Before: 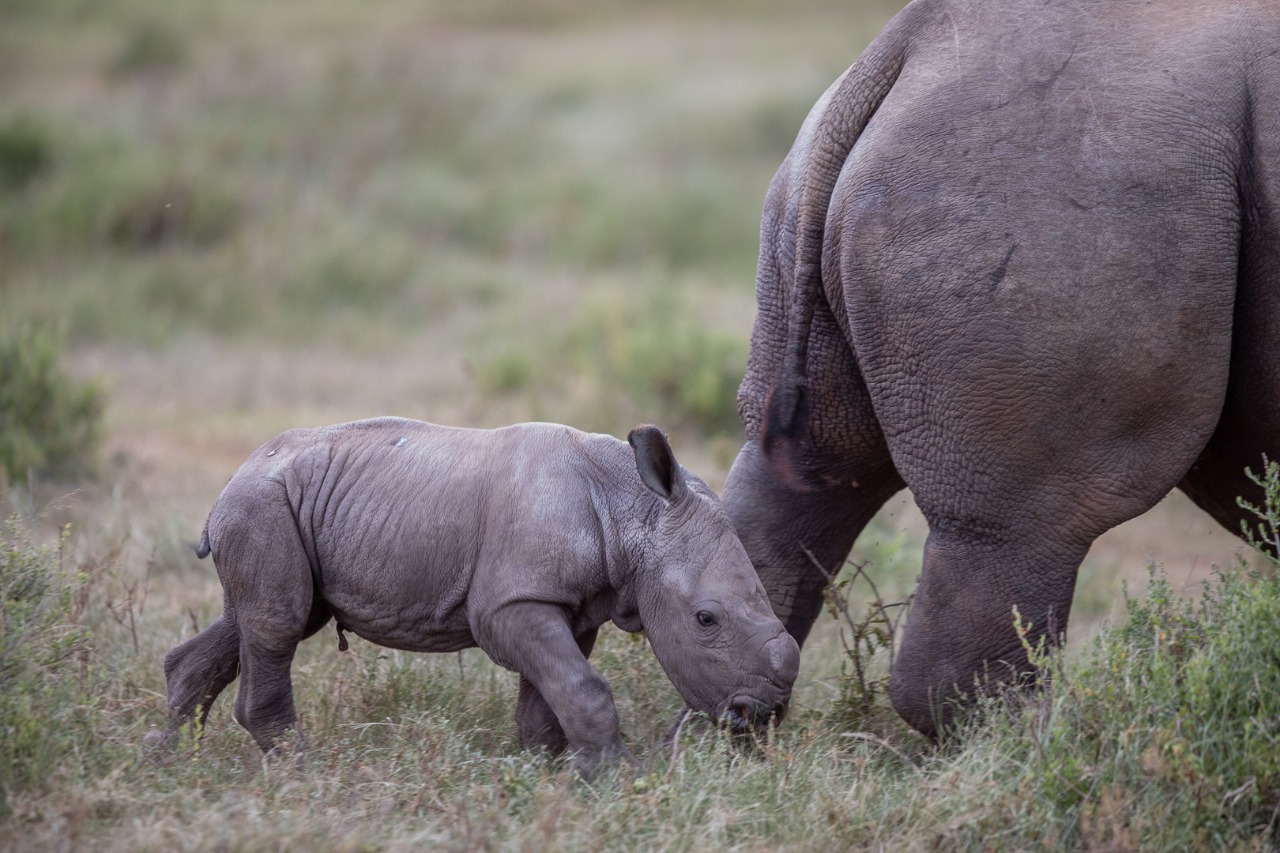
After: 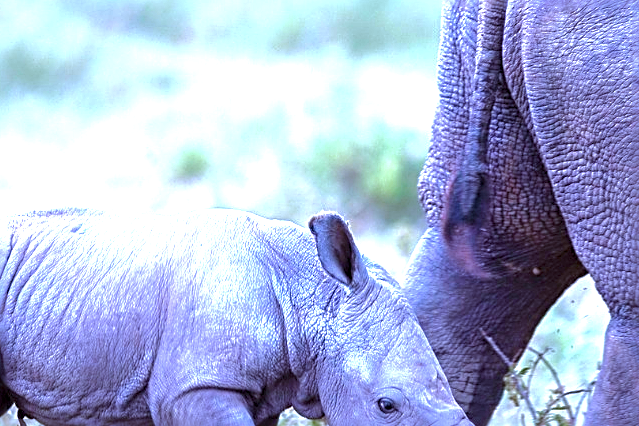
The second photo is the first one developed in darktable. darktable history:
sharpen: radius 2.584, amount 0.688
rgb curve: curves: ch0 [(0, 0) (0.175, 0.154) (0.785, 0.663) (1, 1)]
color balance rgb: linear chroma grading › global chroma 15%, perceptual saturation grading › global saturation 30%
white balance: red 0.871, blue 1.249
crop: left 25%, top 25%, right 25%, bottom 25%
exposure: black level correction 0.001, exposure 1.822 EV, compensate exposure bias true, compensate highlight preservation false
